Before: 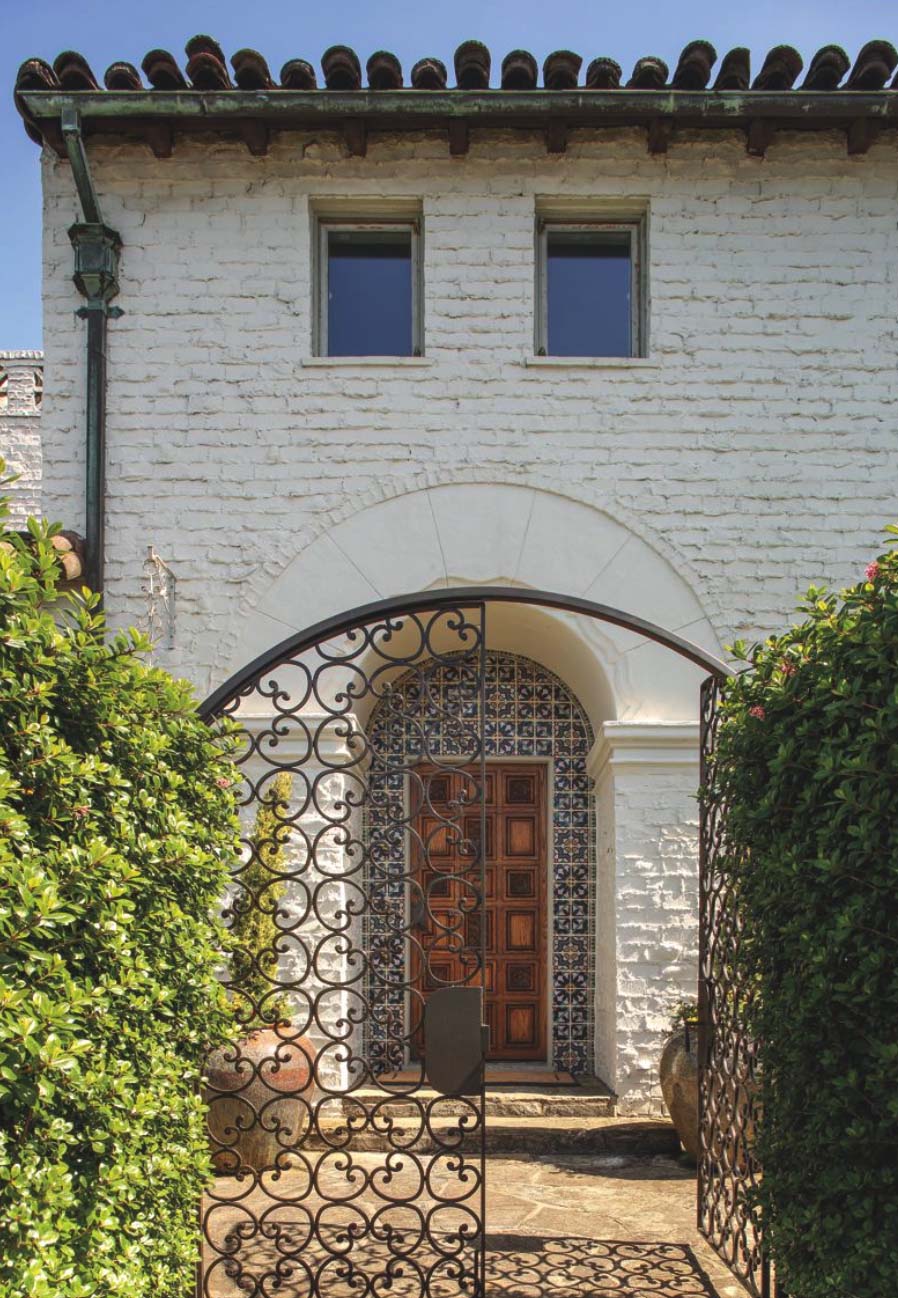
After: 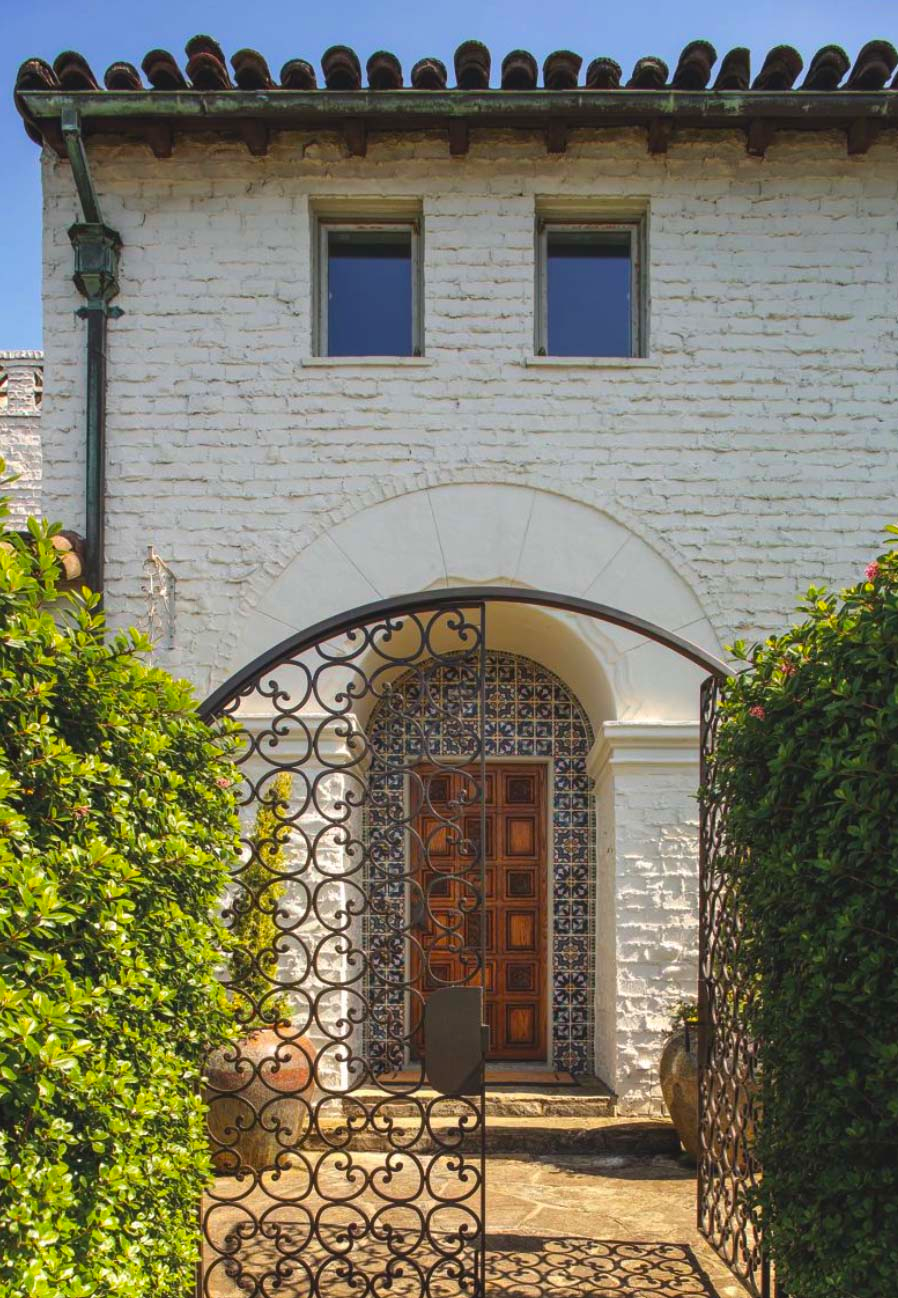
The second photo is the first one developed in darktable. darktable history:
exposure: black level correction 0, compensate exposure bias true, compensate highlight preservation false
color balance rgb: perceptual saturation grading › global saturation 20%, global vibrance 20%
